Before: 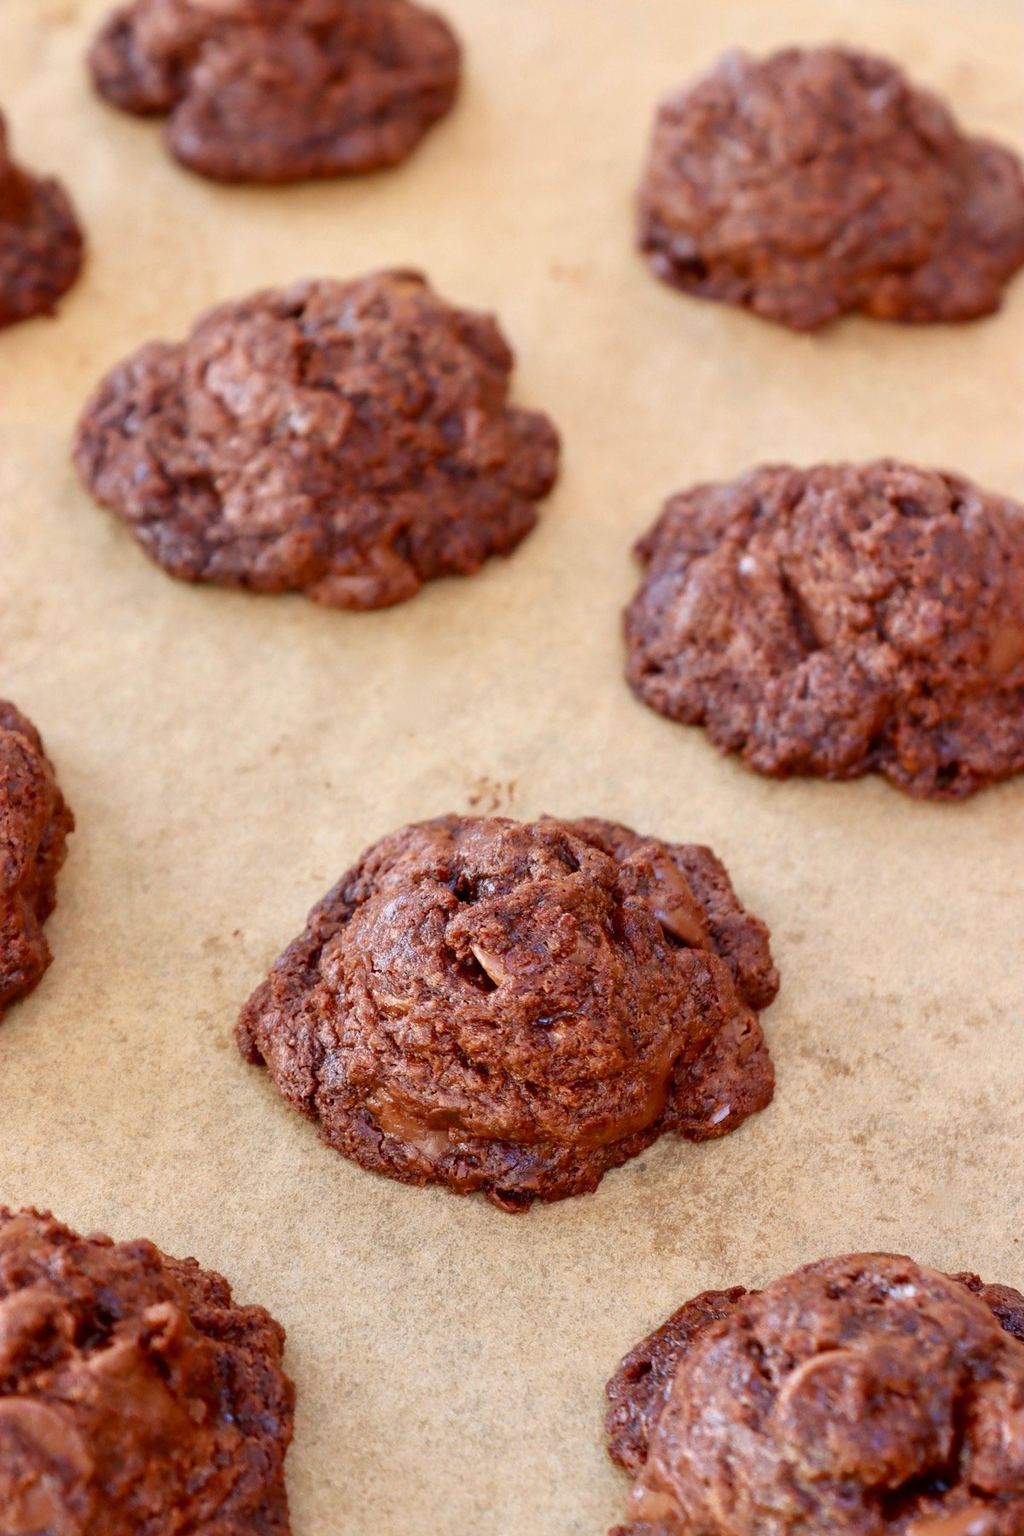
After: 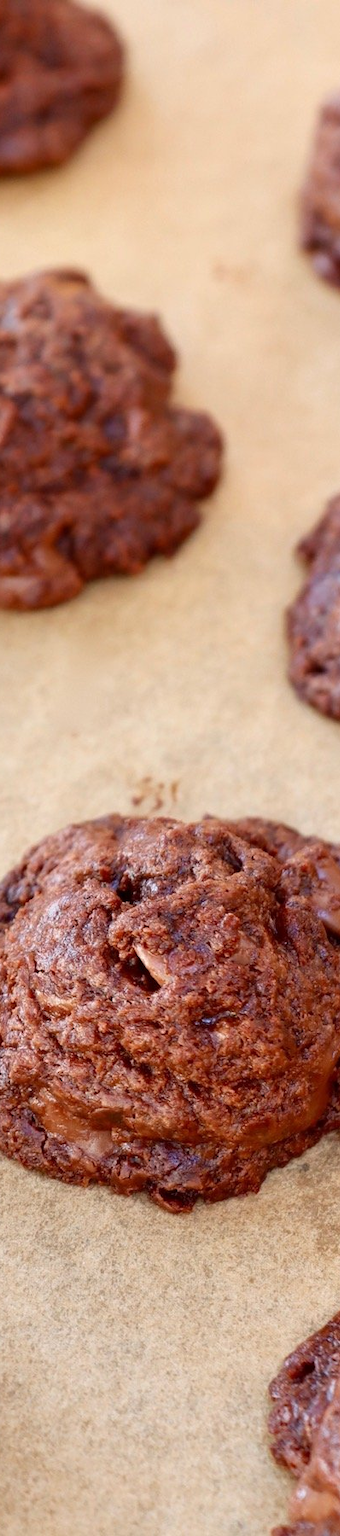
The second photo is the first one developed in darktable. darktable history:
crop: left 32.999%, right 33.675%
